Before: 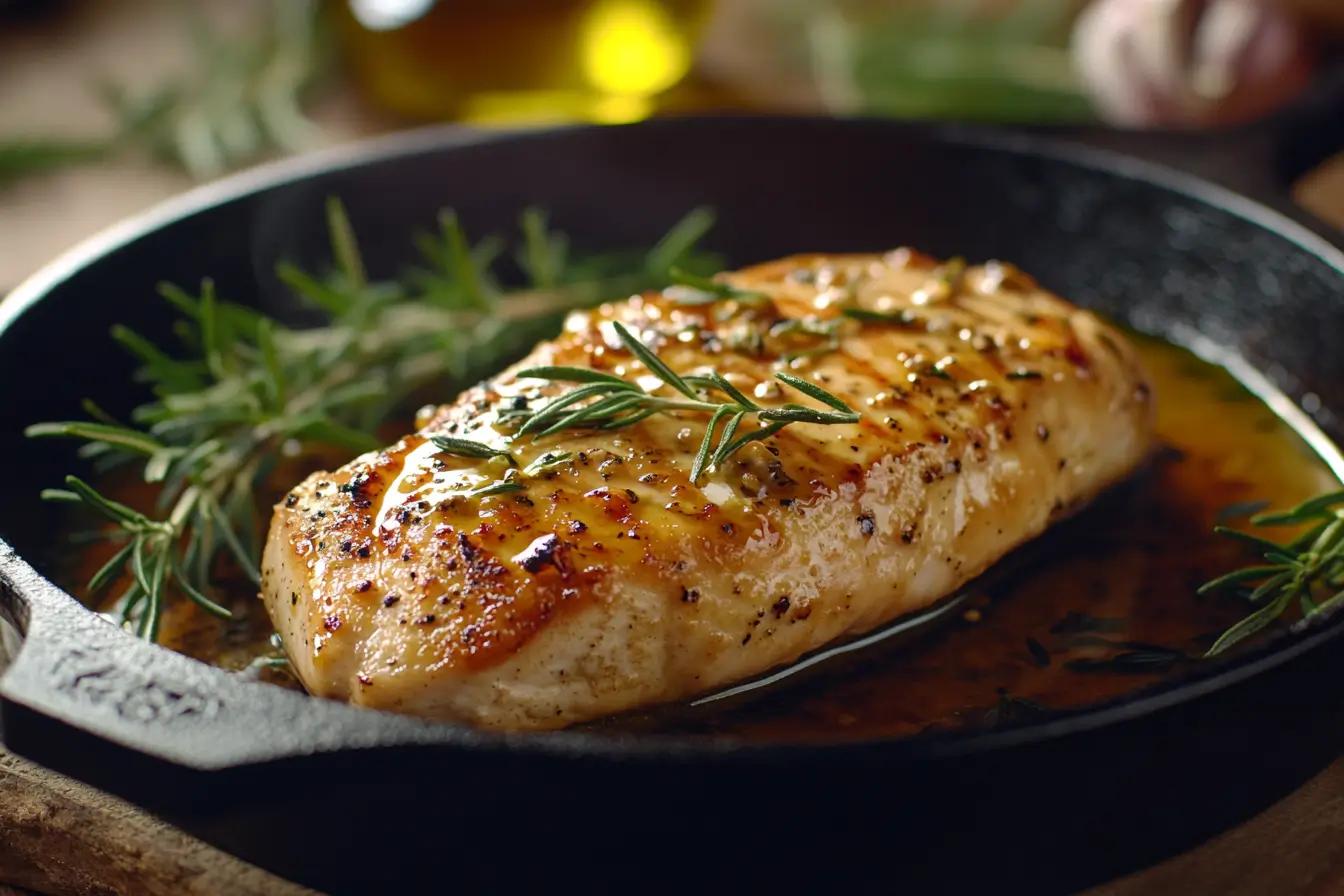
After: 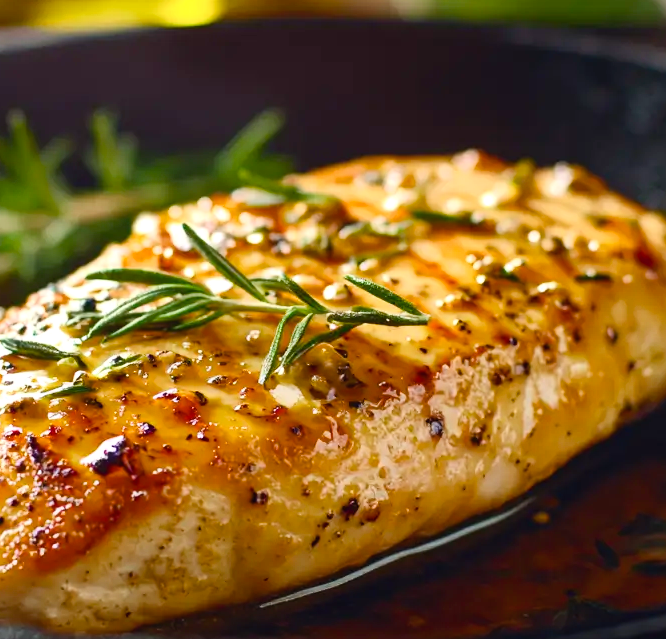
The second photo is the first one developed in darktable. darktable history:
crop: left 32.075%, top 10.976%, right 18.355%, bottom 17.596%
contrast brightness saturation: contrast 0.2, brightness 0.15, saturation 0.14
color balance rgb: linear chroma grading › shadows 32%, linear chroma grading › global chroma -2%, linear chroma grading › mid-tones 4%, perceptual saturation grading › global saturation -2%, perceptual saturation grading › highlights -8%, perceptual saturation grading › mid-tones 8%, perceptual saturation grading › shadows 4%, perceptual brilliance grading › highlights 8%, perceptual brilliance grading › mid-tones 4%, perceptual brilliance grading › shadows 2%, global vibrance 16%, saturation formula JzAzBz (2021)
